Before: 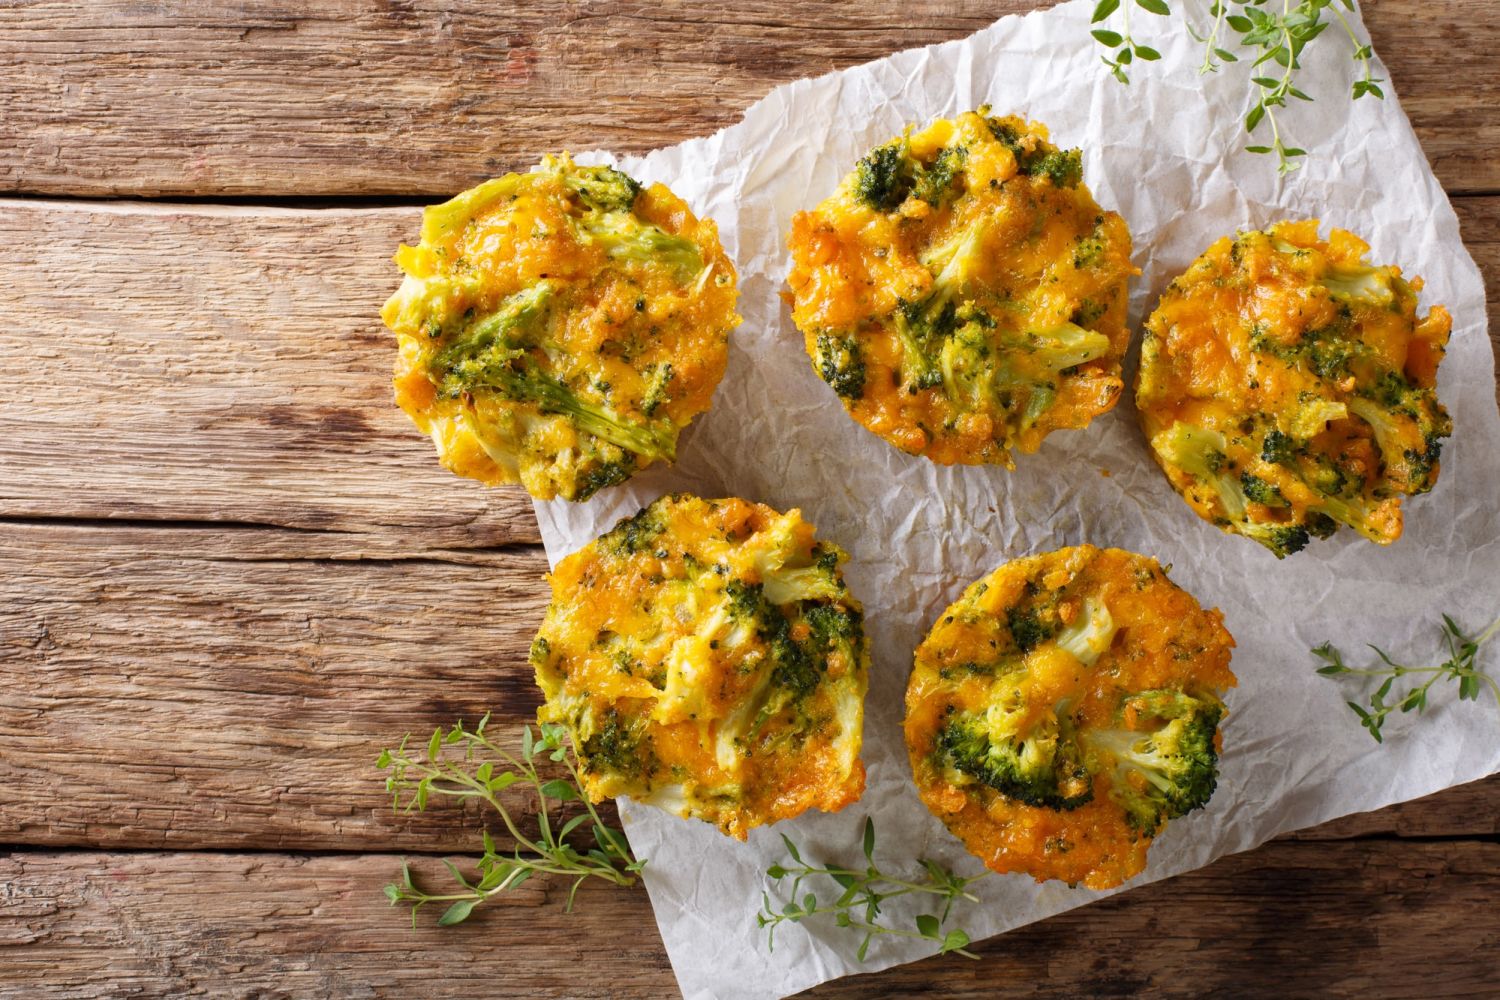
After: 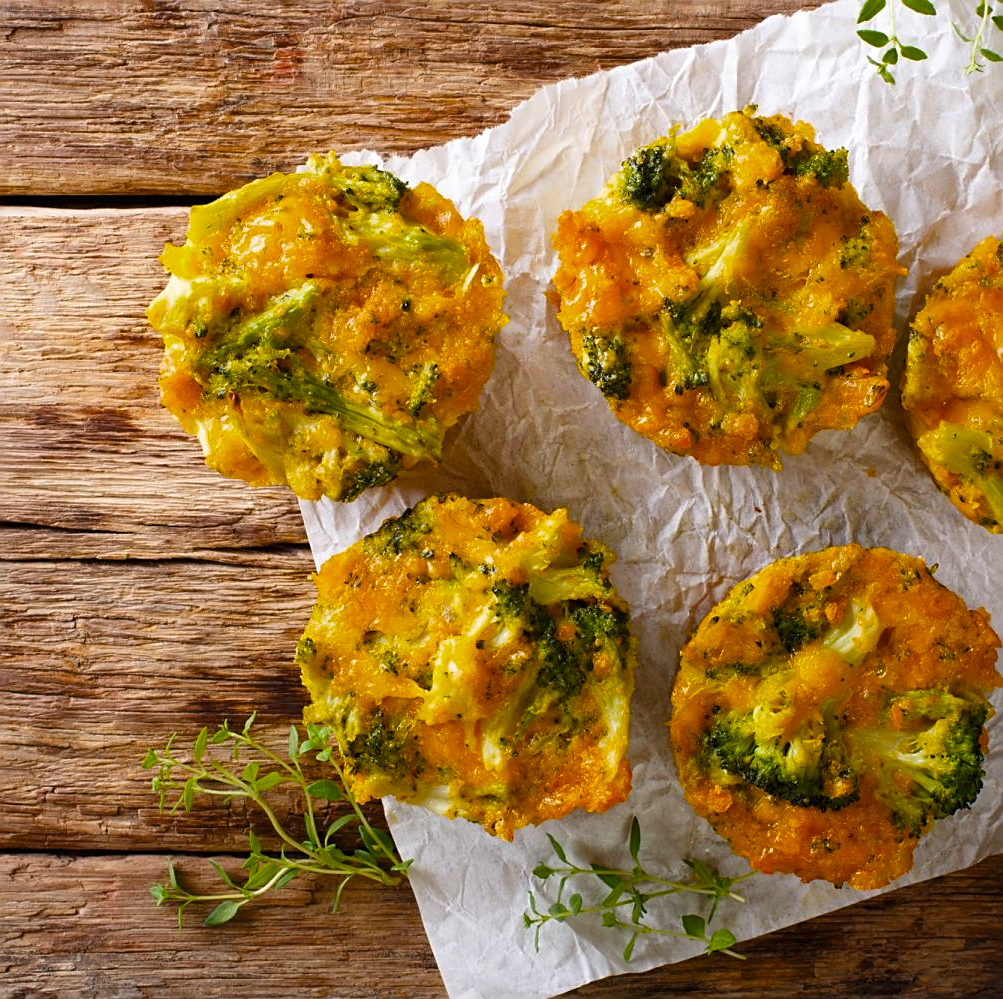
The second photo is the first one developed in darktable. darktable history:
sharpen: on, module defaults
crop and rotate: left 15.66%, right 17.444%
color balance rgb: perceptual saturation grading › global saturation 17.205%, global vibrance 16.446%, saturation formula JzAzBz (2021)
